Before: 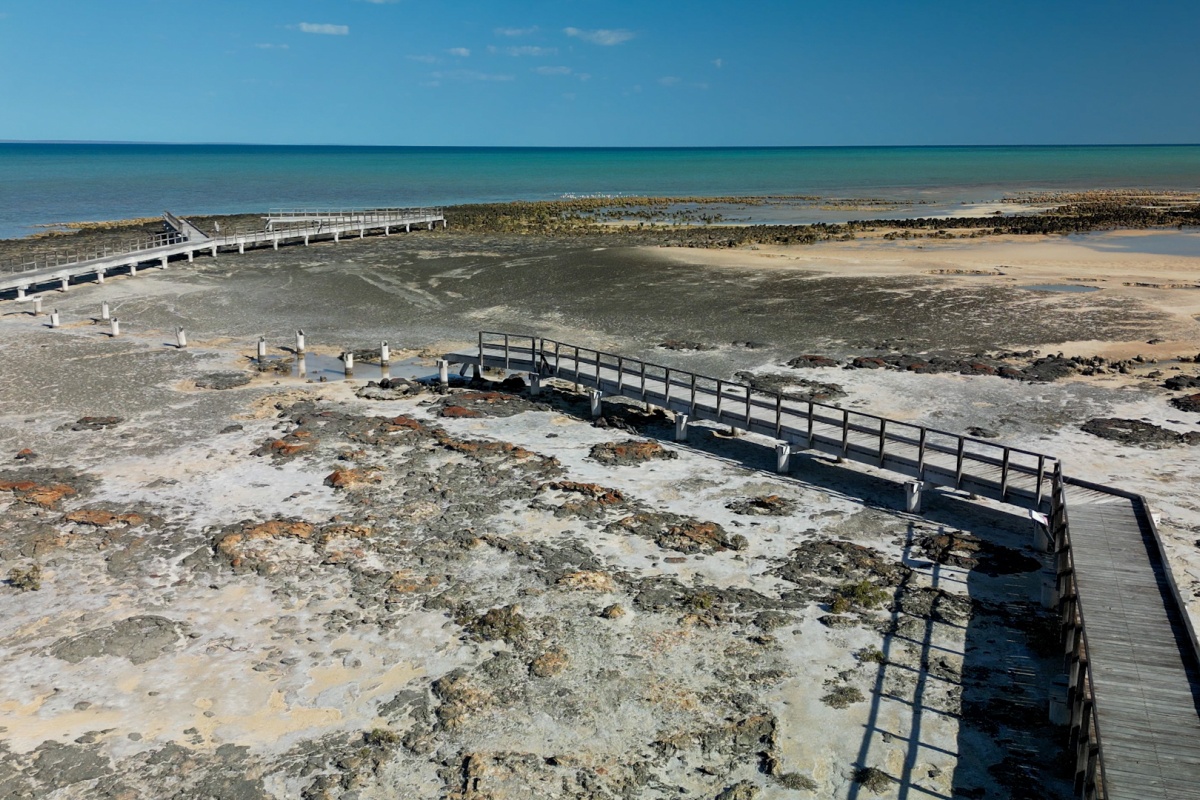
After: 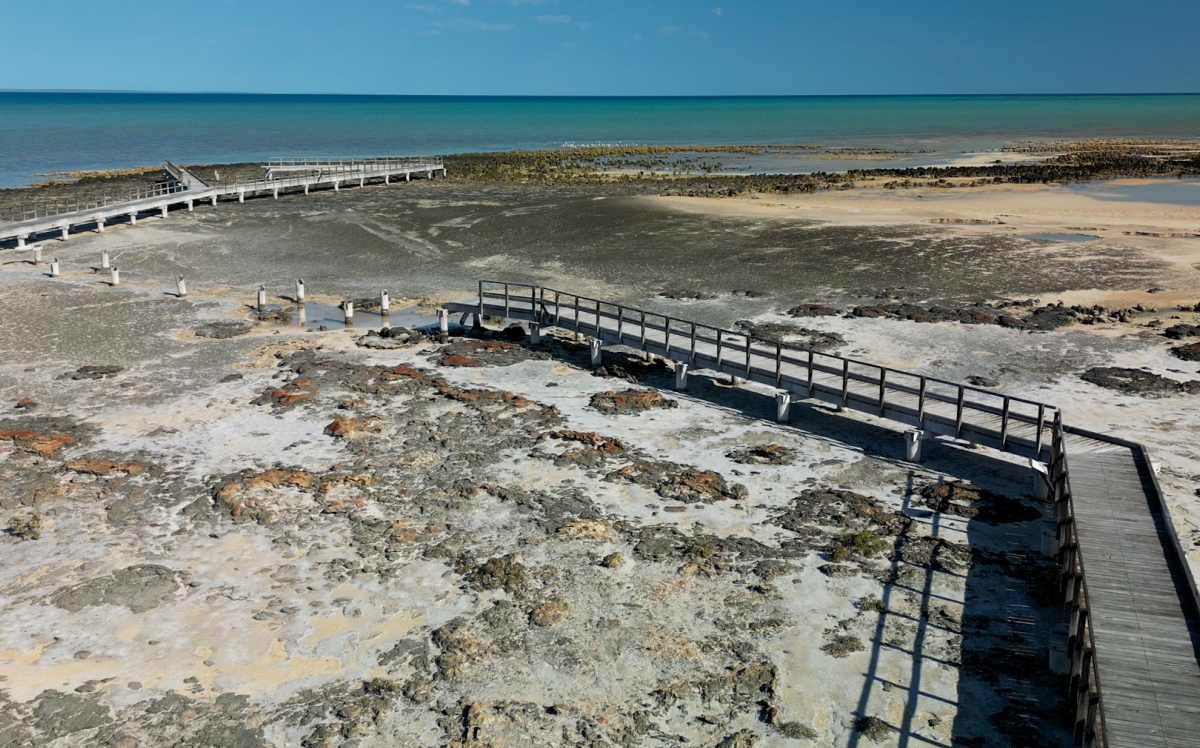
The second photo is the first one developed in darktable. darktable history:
crop and rotate: top 6.496%
